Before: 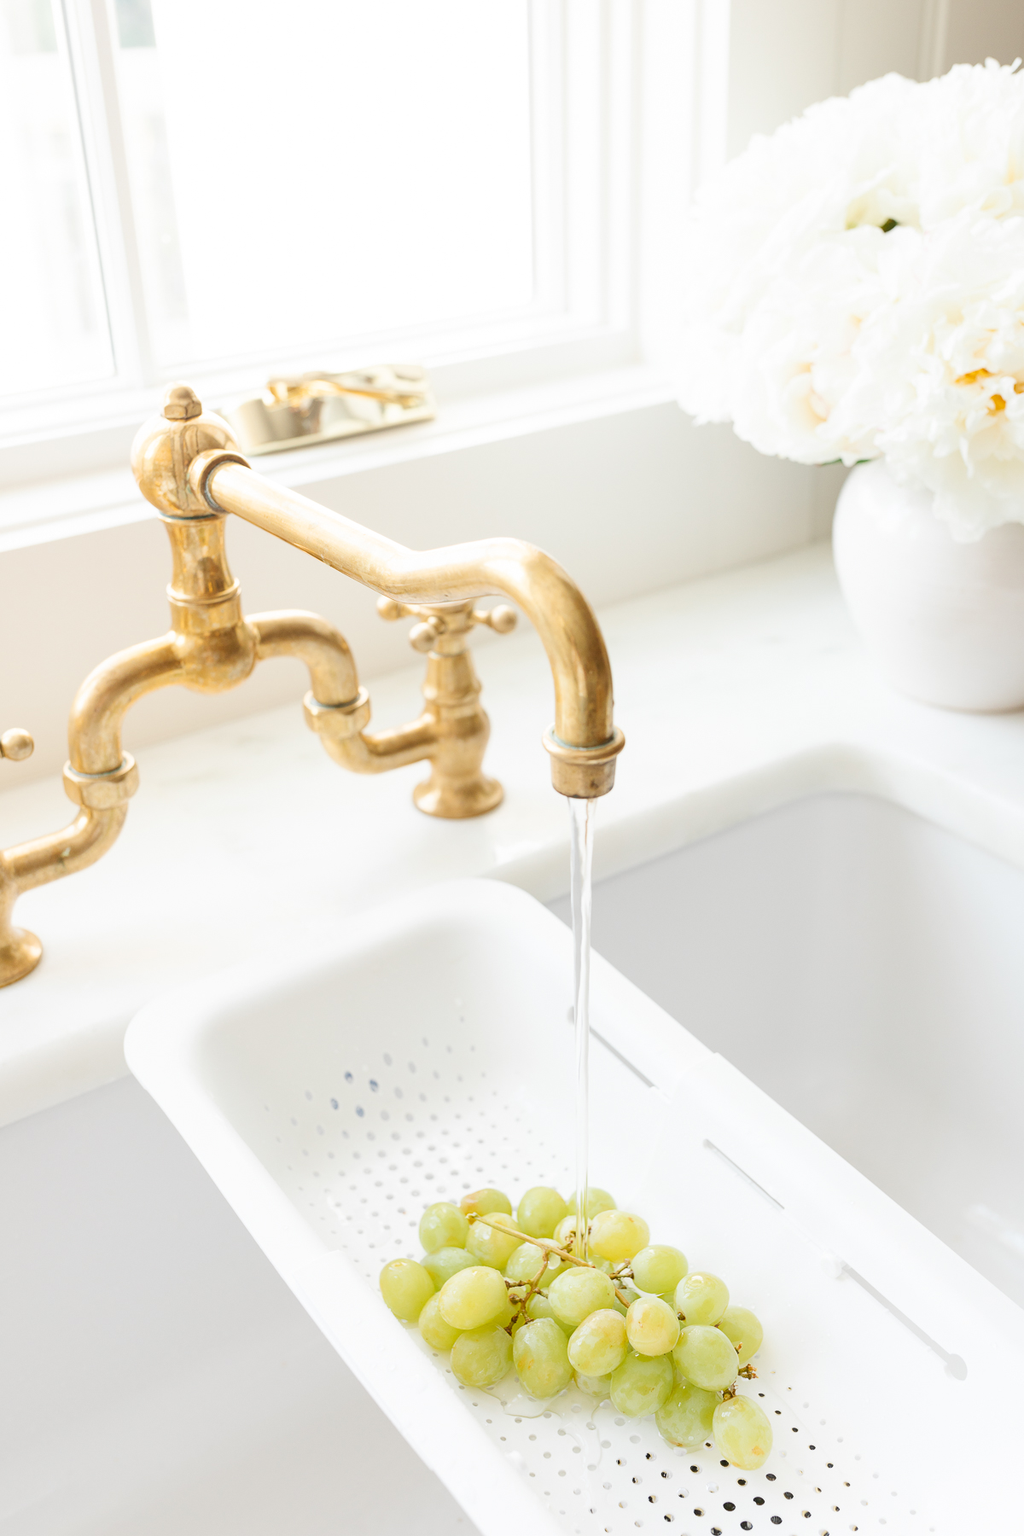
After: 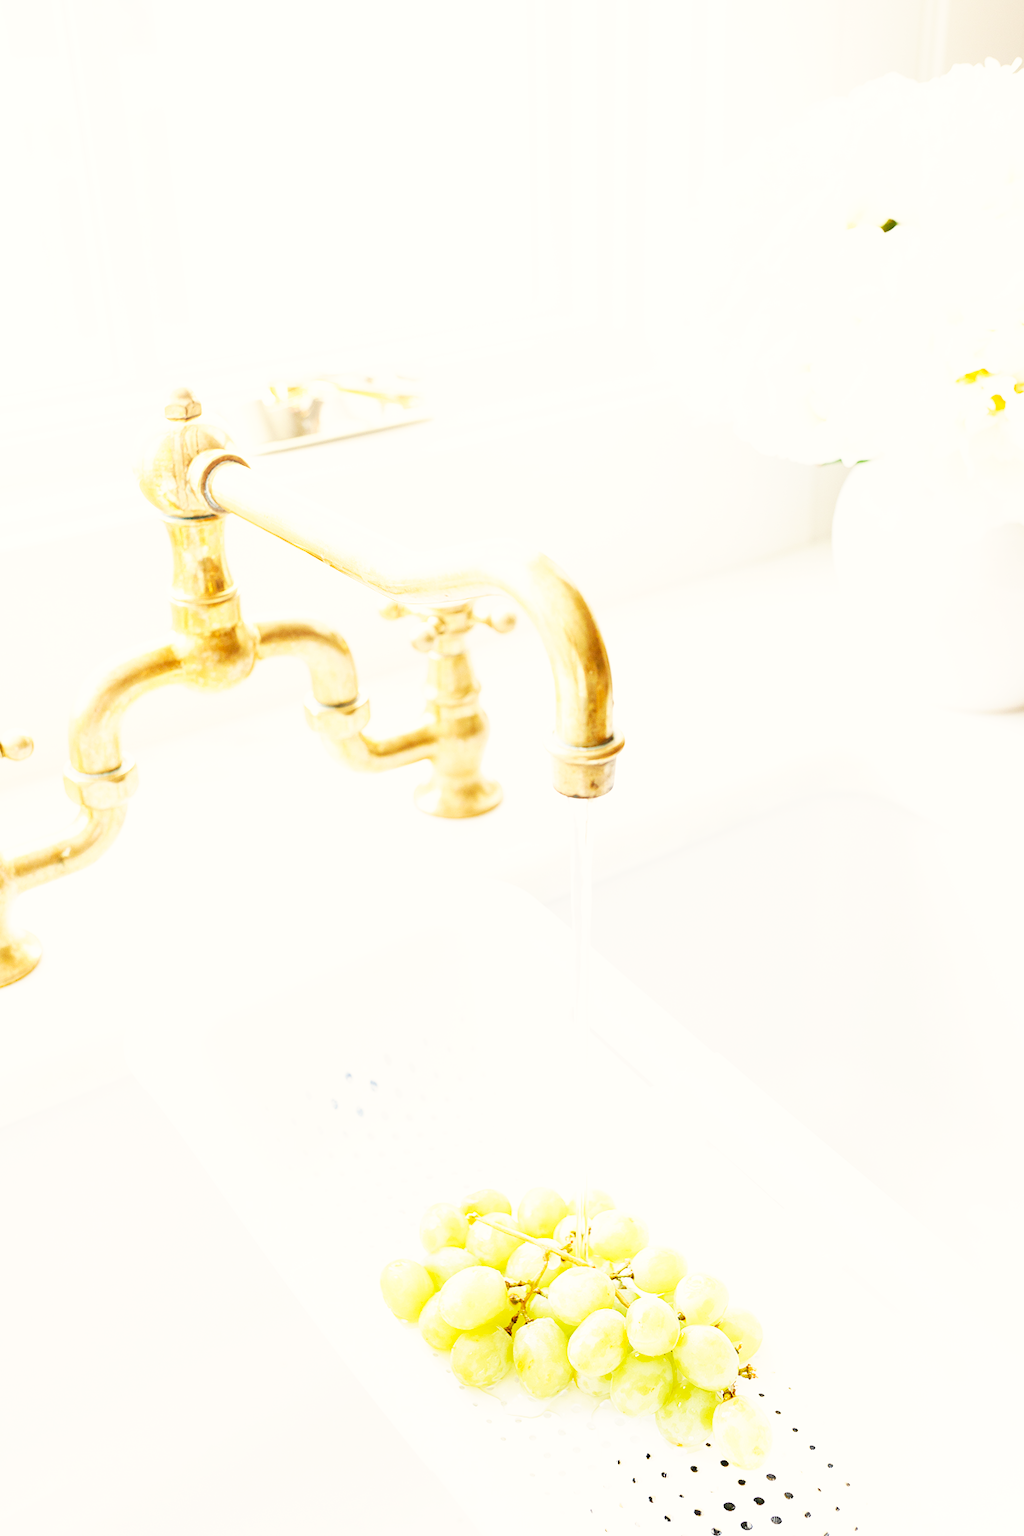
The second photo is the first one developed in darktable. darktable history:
base curve: curves: ch0 [(0, 0) (0.007, 0.004) (0.027, 0.03) (0.046, 0.07) (0.207, 0.54) (0.442, 0.872) (0.673, 0.972) (1, 1)], preserve colors none
color correction: highlights a* 0.207, highlights b* 2.7, shadows a* -0.874, shadows b* -4.78
